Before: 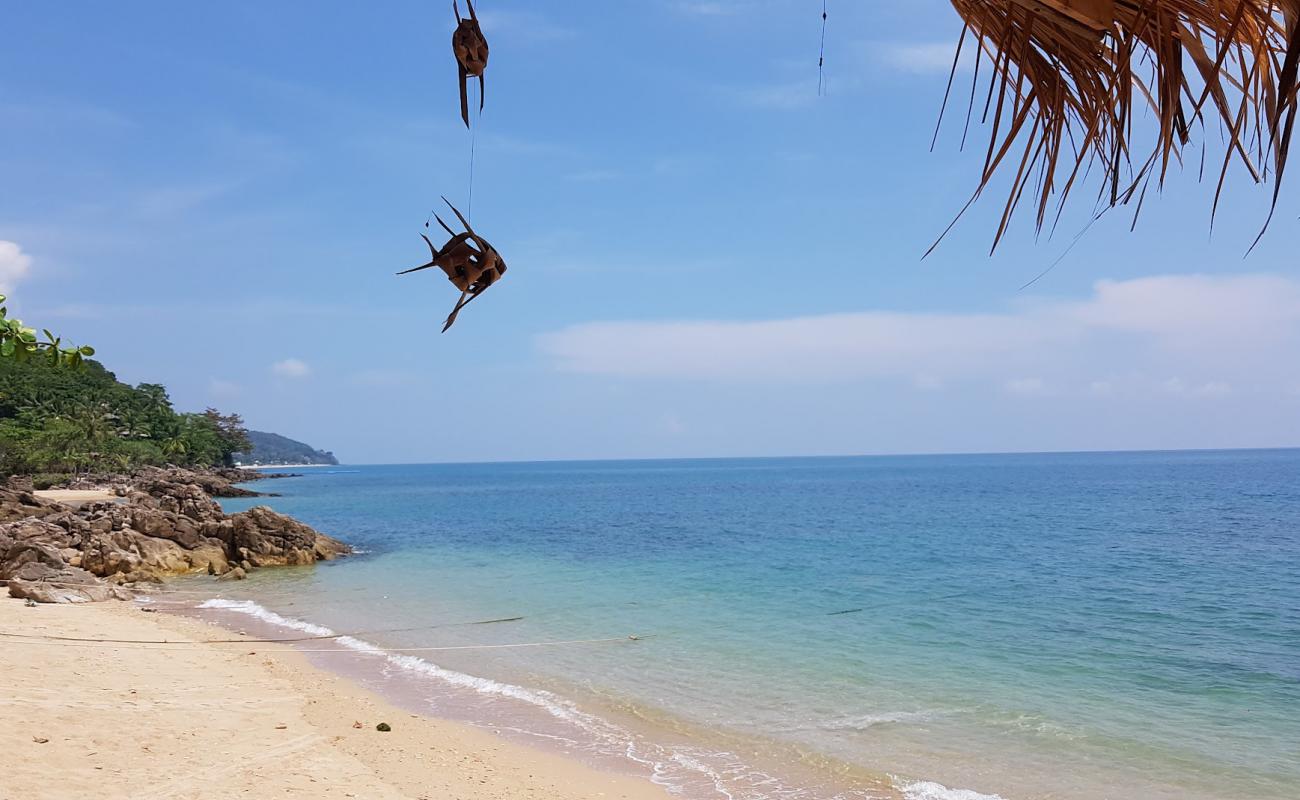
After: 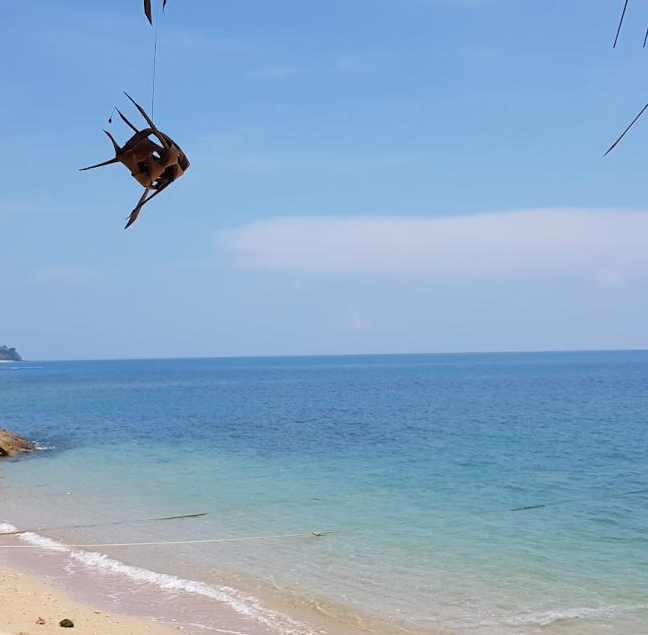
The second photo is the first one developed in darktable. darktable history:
crop and rotate: angle 0.025°, left 24.443%, top 13.033%, right 25.656%, bottom 7.51%
